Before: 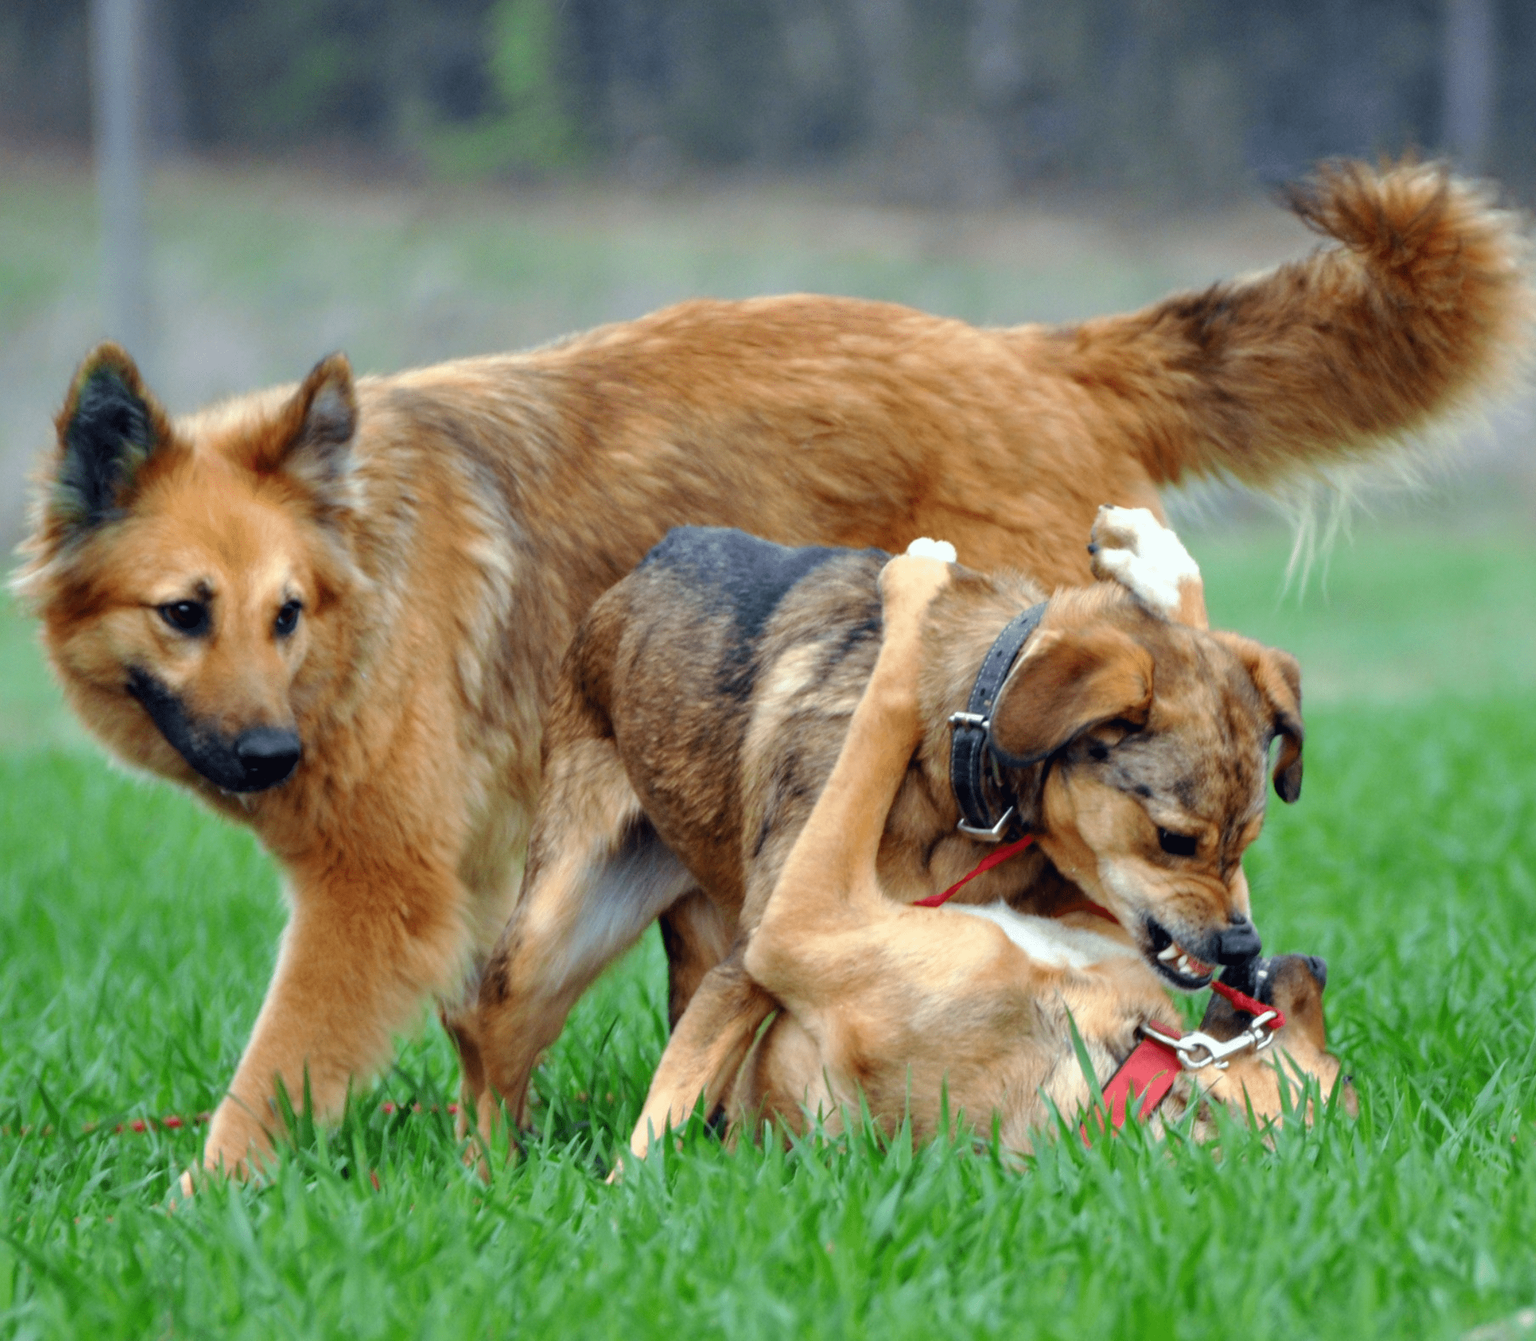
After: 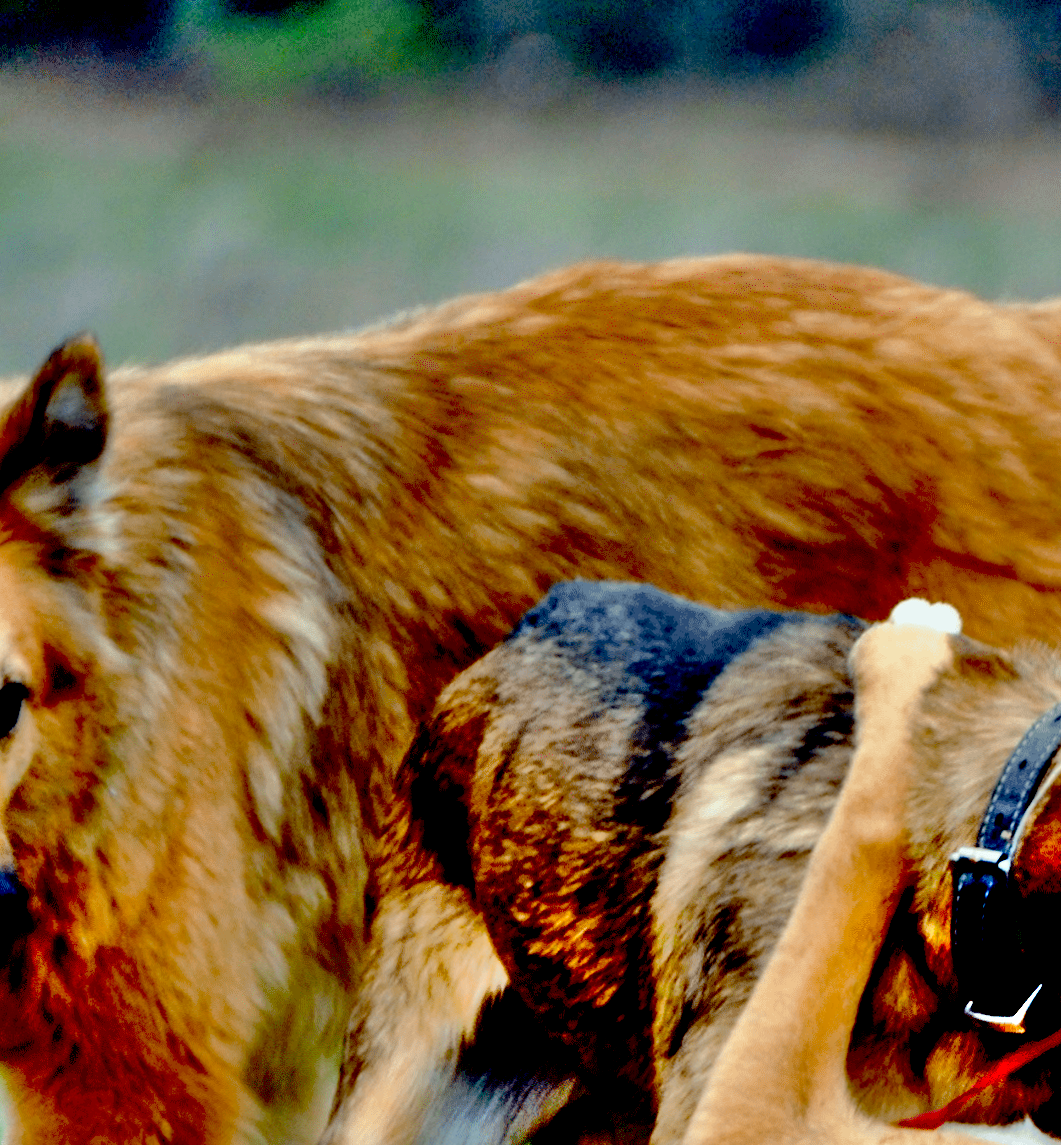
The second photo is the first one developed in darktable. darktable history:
shadows and highlights: shadows 52.42, soften with gaussian
crop: left 17.835%, top 7.675%, right 32.881%, bottom 32.213%
rotate and perspective: rotation 0.226°, lens shift (vertical) -0.042, crop left 0.023, crop right 0.982, crop top 0.006, crop bottom 0.994
exposure: black level correction 0.1, exposure -0.092 EV, compensate highlight preservation false
